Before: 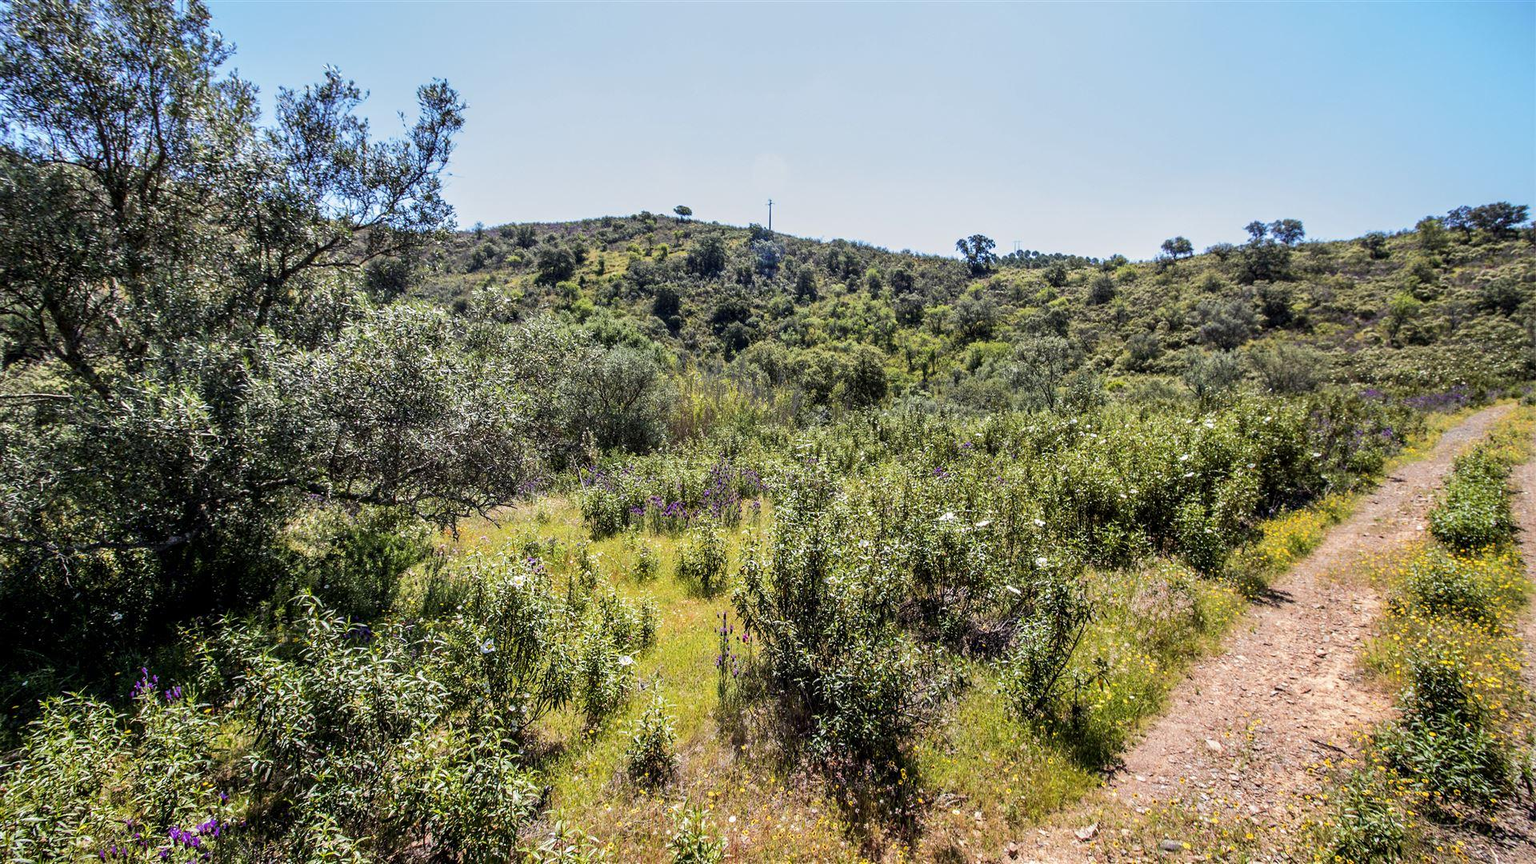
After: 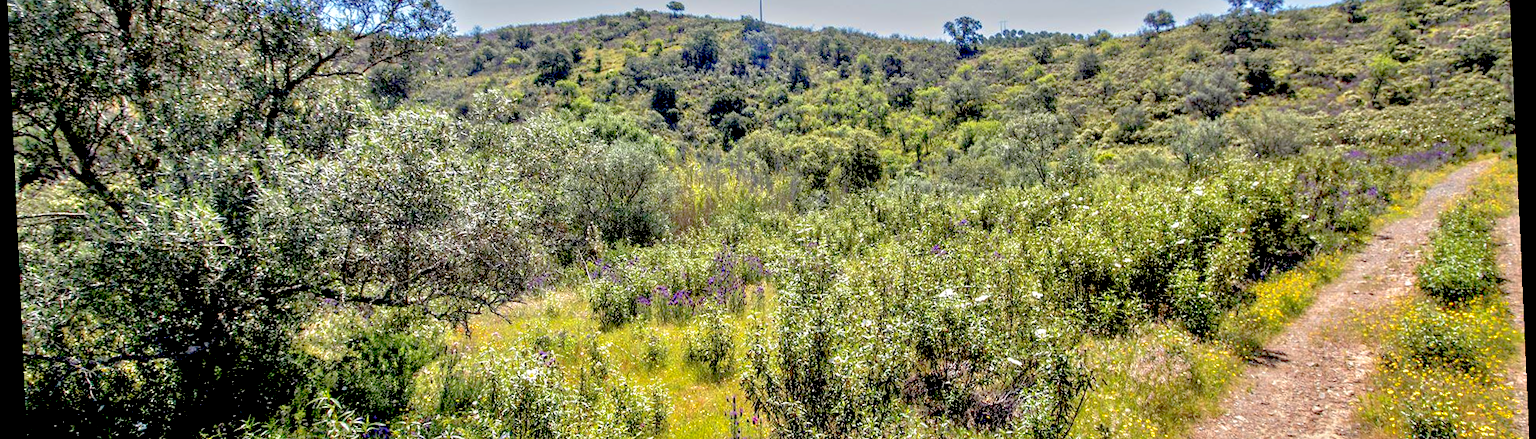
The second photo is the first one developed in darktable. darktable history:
crop and rotate: top 26.056%, bottom 25.543%
rotate and perspective: rotation -2.56°, automatic cropping off
shadows and highlights: shadows 40, highlights -60
tone equalizer: -8 EV 2 EV, -7 EV 2 EV, -6 EV 2 EV, -5 EV 2 EV, -4 EV 2 EV, -3 EV 1.5 EV, -2 EV 1 EV, -1 EV 0.5 EV
exposure: black level correction 0.01, exposure 0.011 EV, compensate highlight preservation false
